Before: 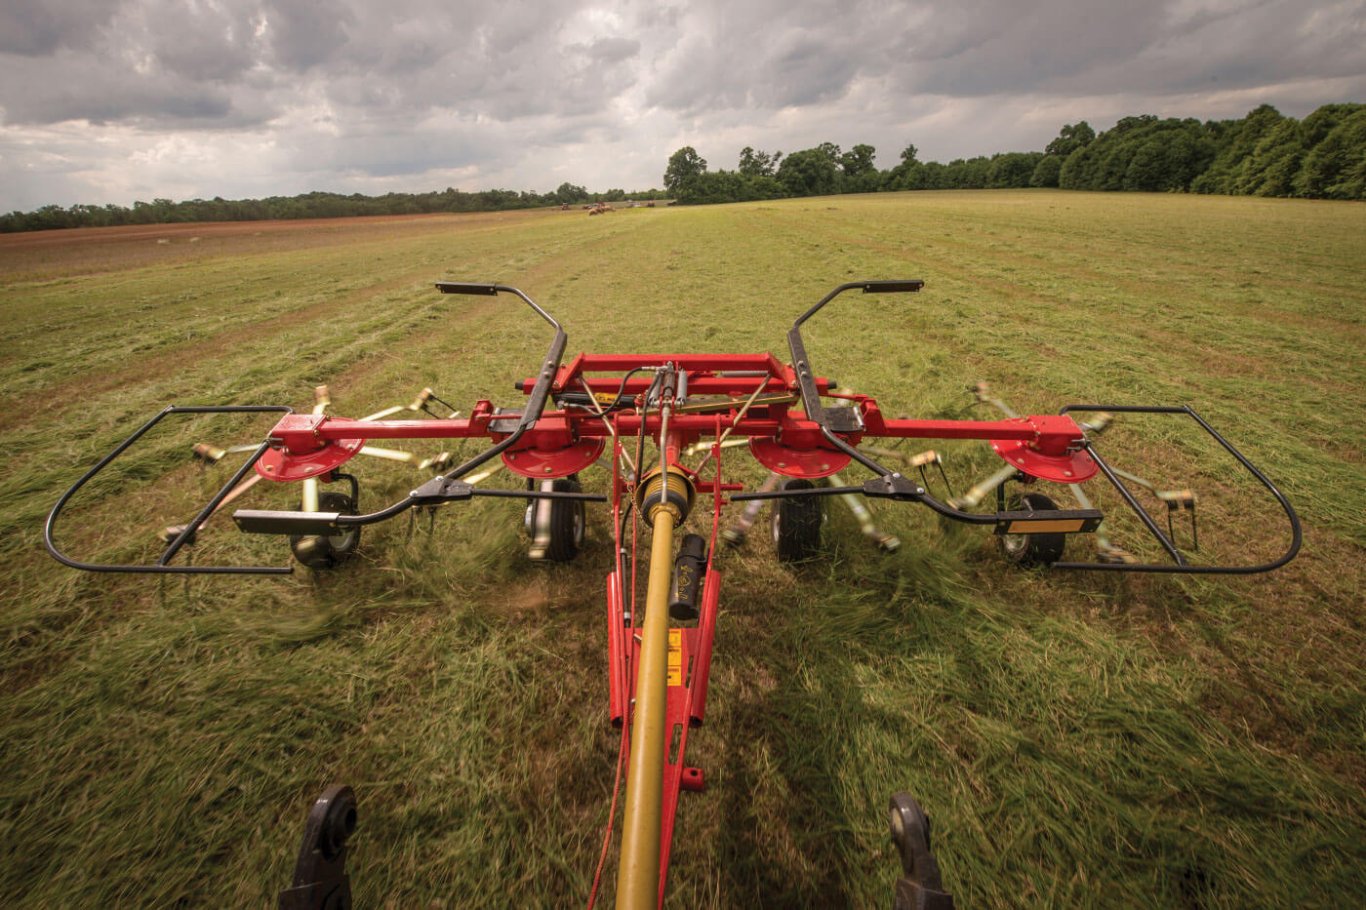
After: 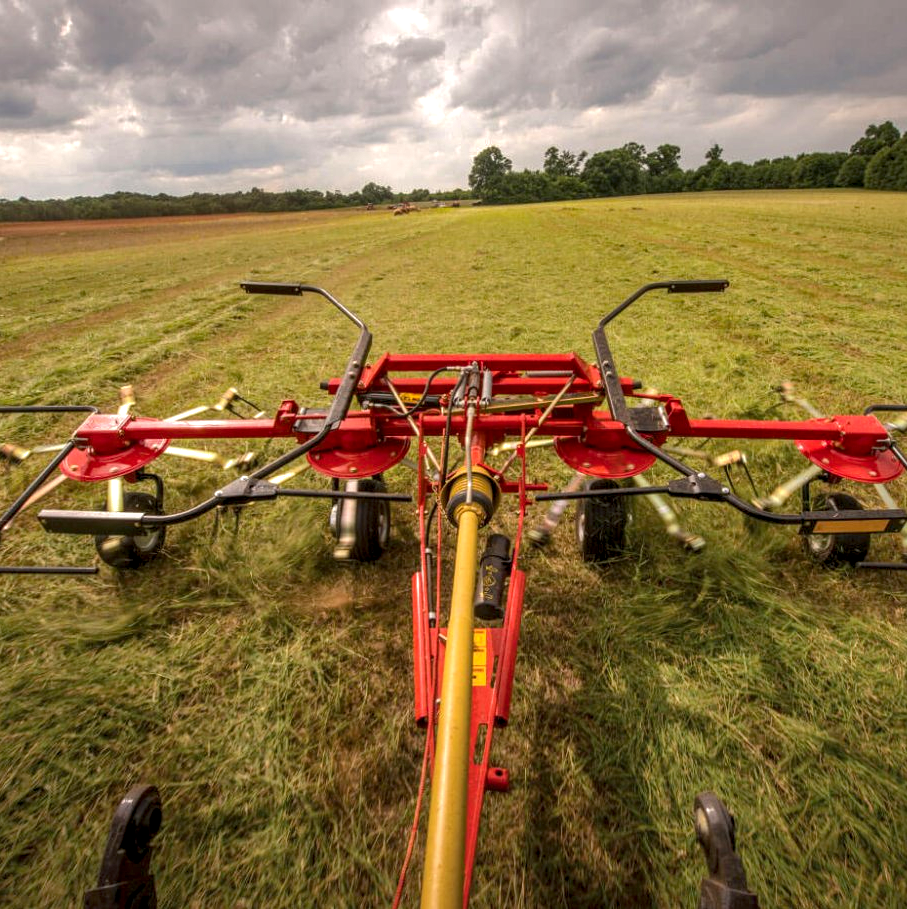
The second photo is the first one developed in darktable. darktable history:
contrast brightness saturation: saturation -0.049
tone equalizer: edges refinement/feathering 500, mask exposure compensation -1.57 EV, preserve details no
crop and rotate: left 14.299%, right 19.273%
shadows and highlights: on, module defaults
exposure: exposure 0.234 EV, compensate exposure bias true, compensate highlight preservation false
local contrast: detail 150%
color balance rgb: linear chroma grading › global chroma 0.868%, perceptual saturation grading › global saturation 19.643%
